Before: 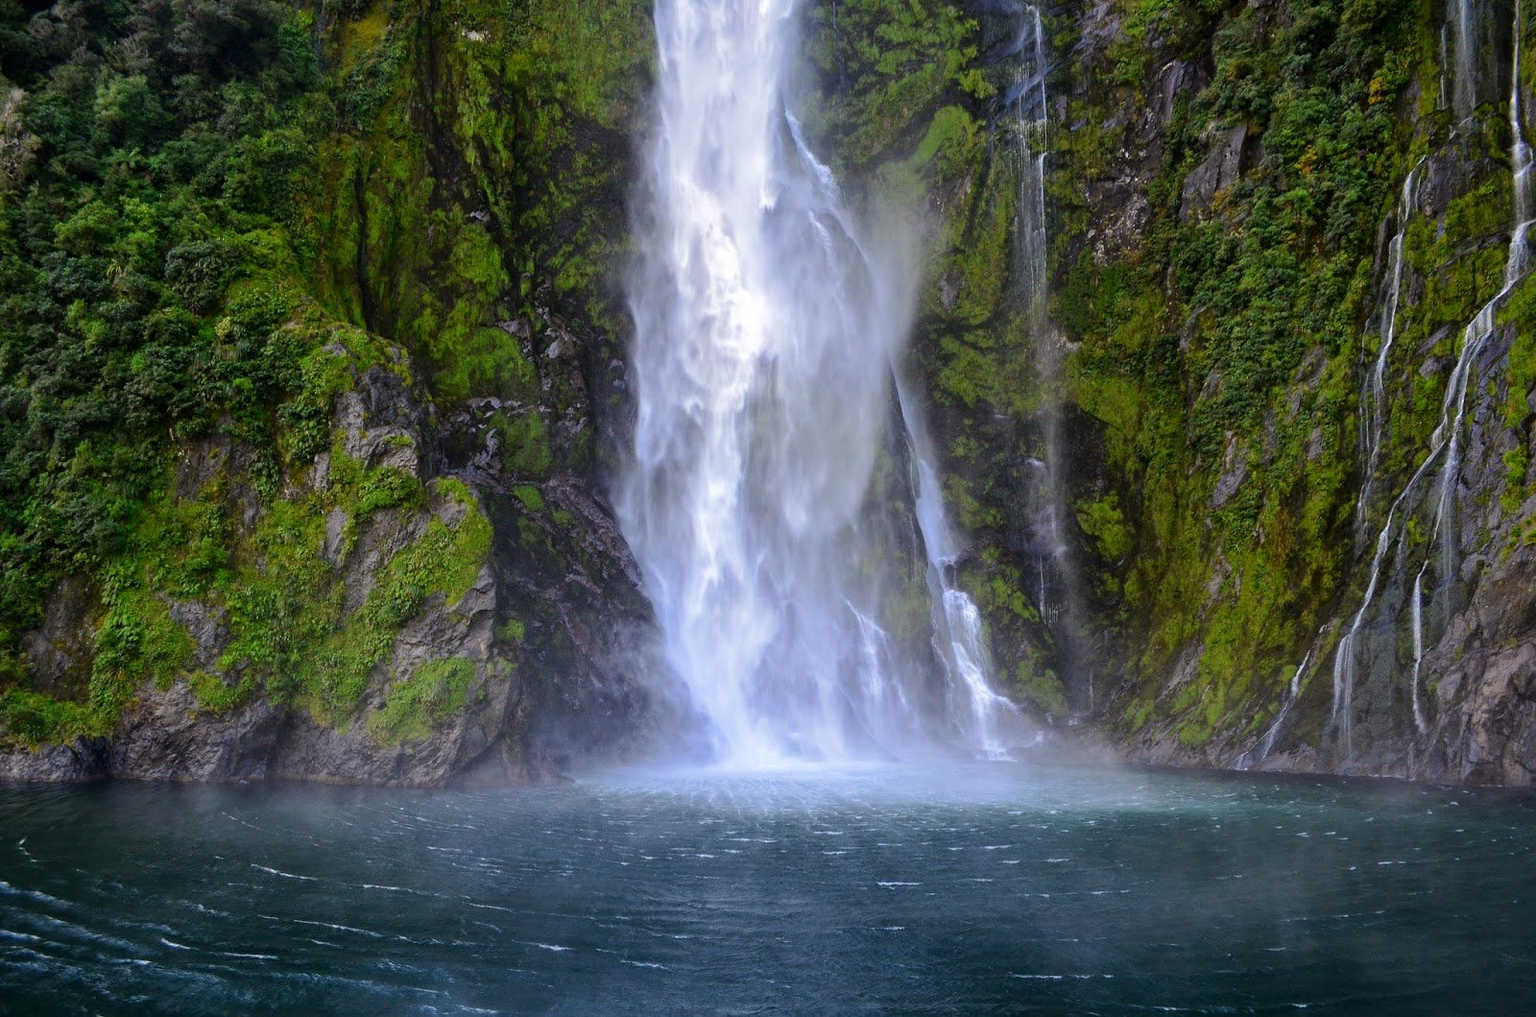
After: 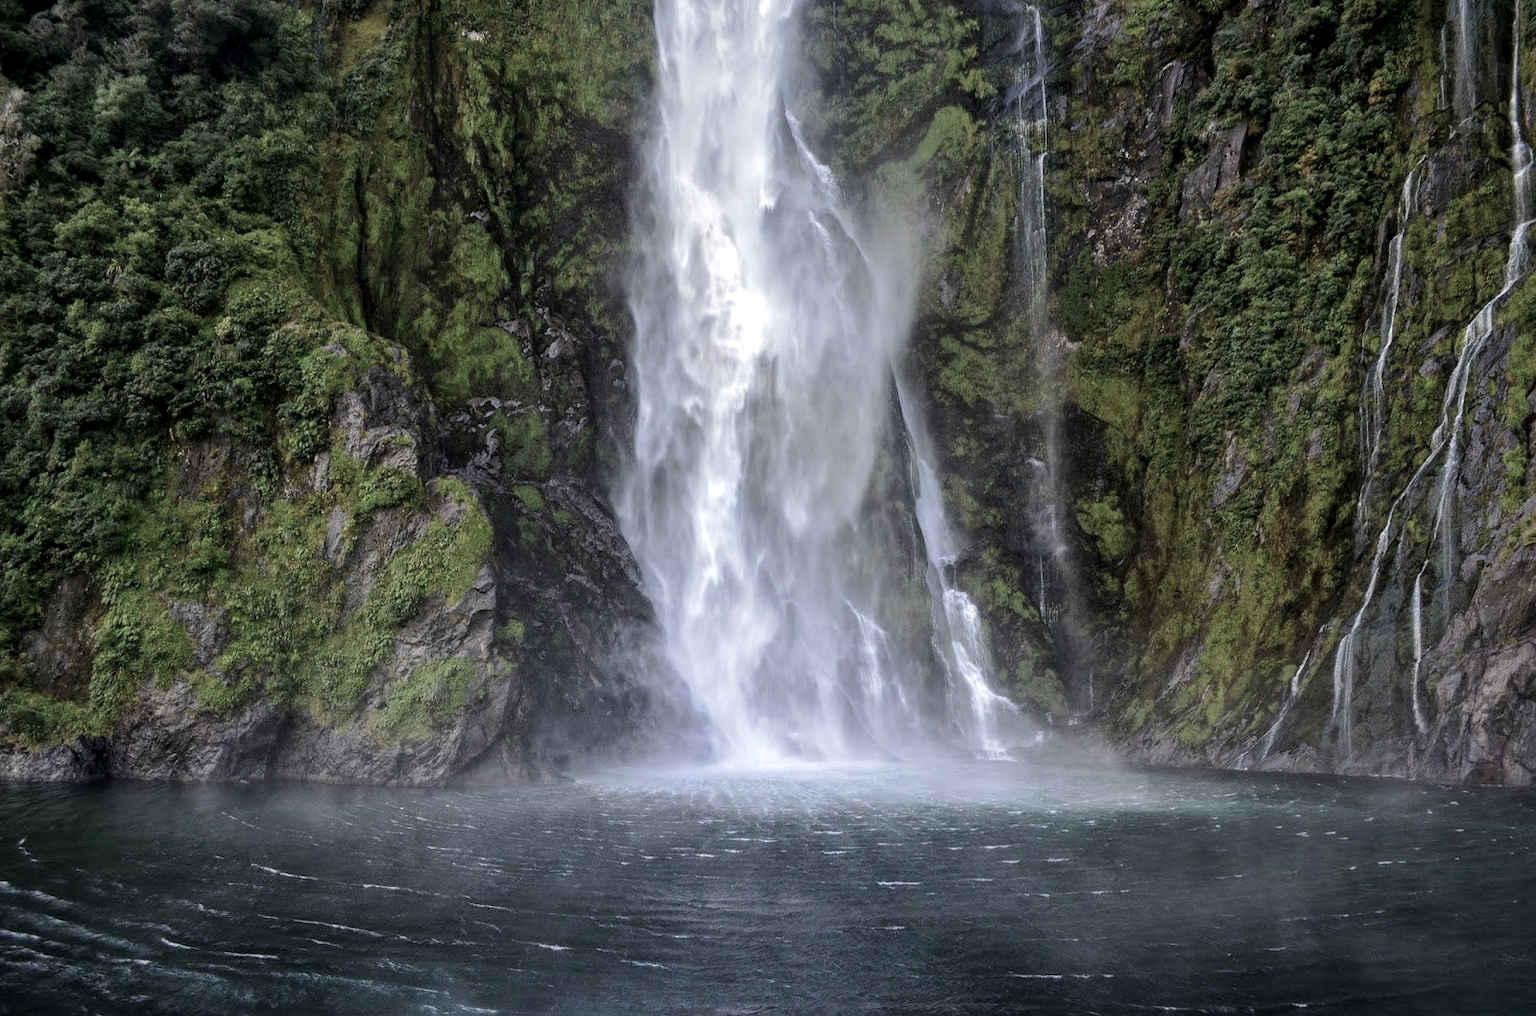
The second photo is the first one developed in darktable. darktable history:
color correction: highlights b* 0.025, saturation 0.5
local contrast: on, module defaults
